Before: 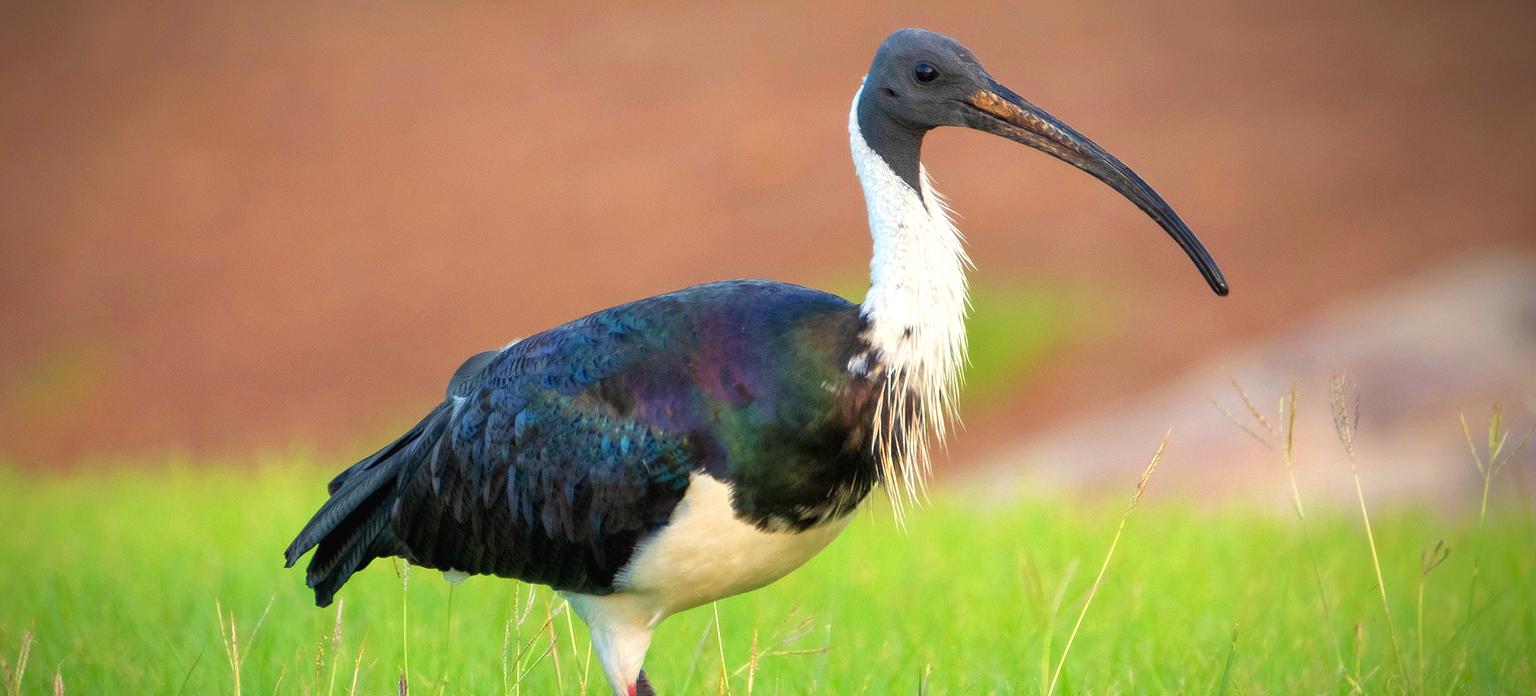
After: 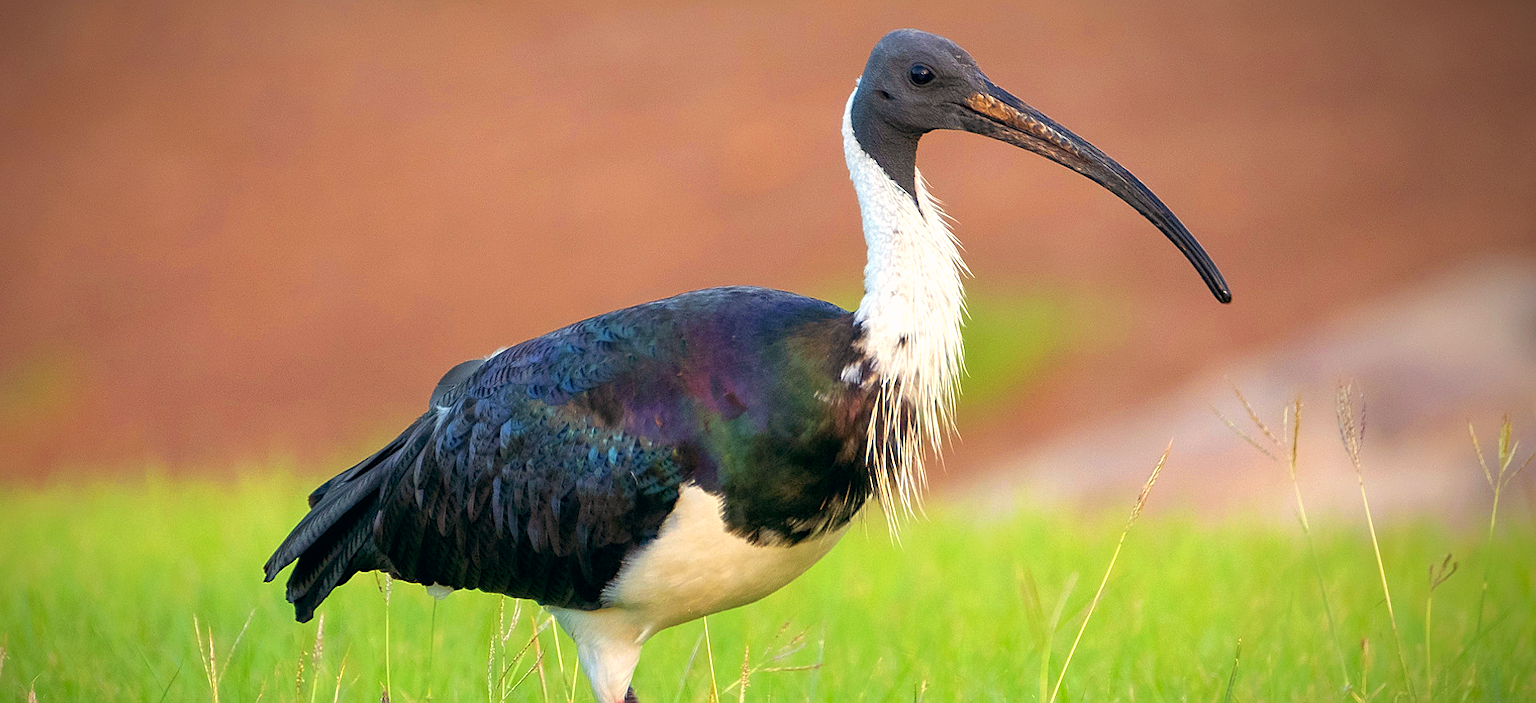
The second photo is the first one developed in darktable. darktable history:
sharpen: on, module defaults
crop and rotate: left 1.774%, right 0.633%, bottom 1.28%
color balance: lift [0.998, 0.998, 1.001, 1.002], gamma [0.995, 1.025, 0.992, 0.975], gain [0.995, 1.02, 0.997, 0.98]
